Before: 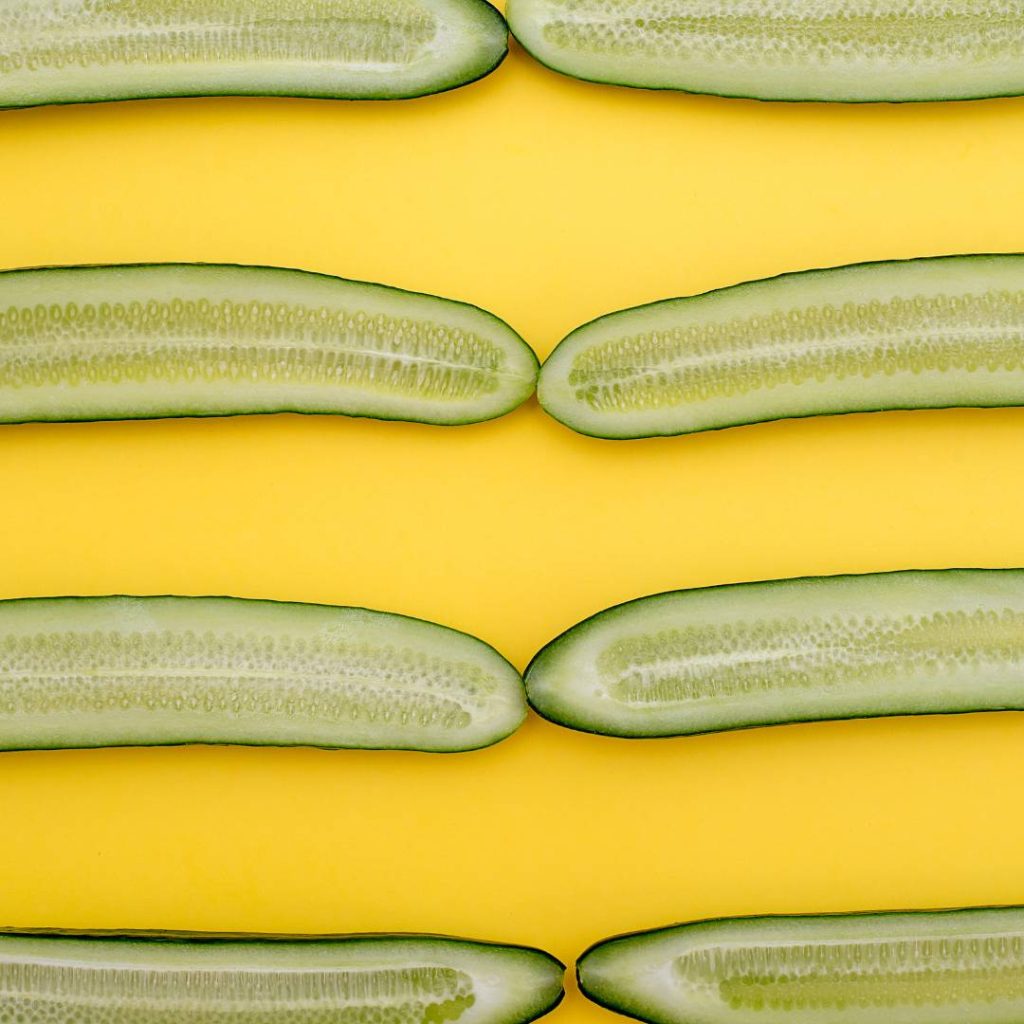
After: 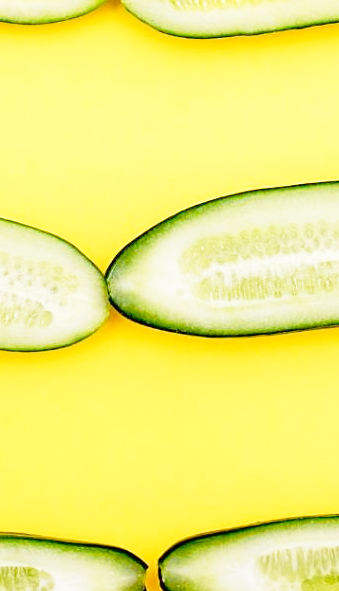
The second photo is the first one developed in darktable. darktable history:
crop: left 40.878%, top 39.176%, right 25.993%, bottom 3.081%
exposure: compensate highlight preservation false
base curve: curves: ch0 [(0, 0) (0.012, 0.01) (0.073, 0.168) (0.31, 0.711) (0.645, 0.957) (1, 1)], preserve colors none
